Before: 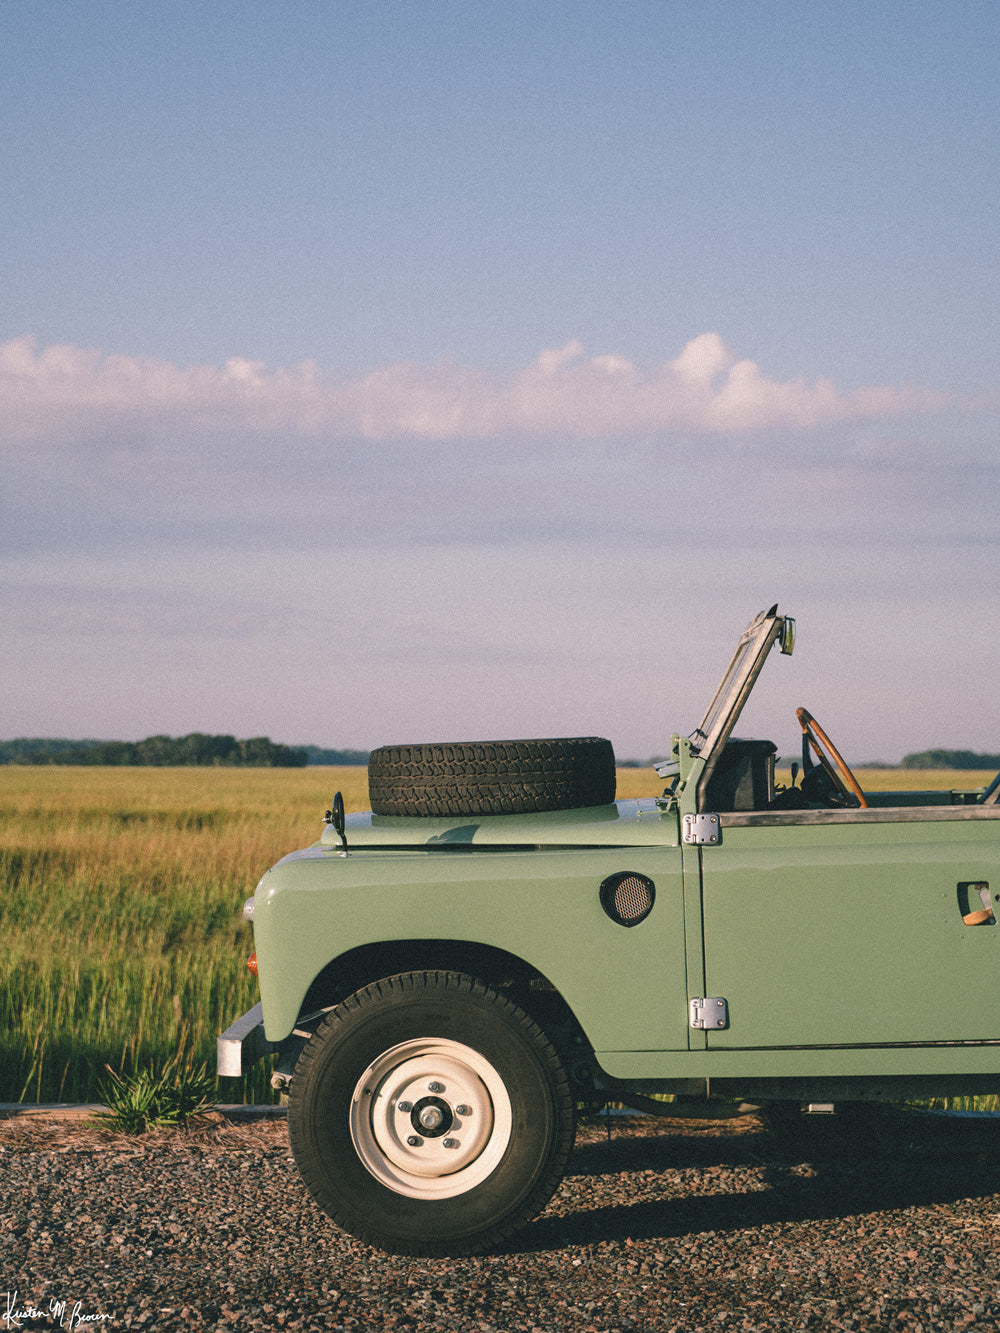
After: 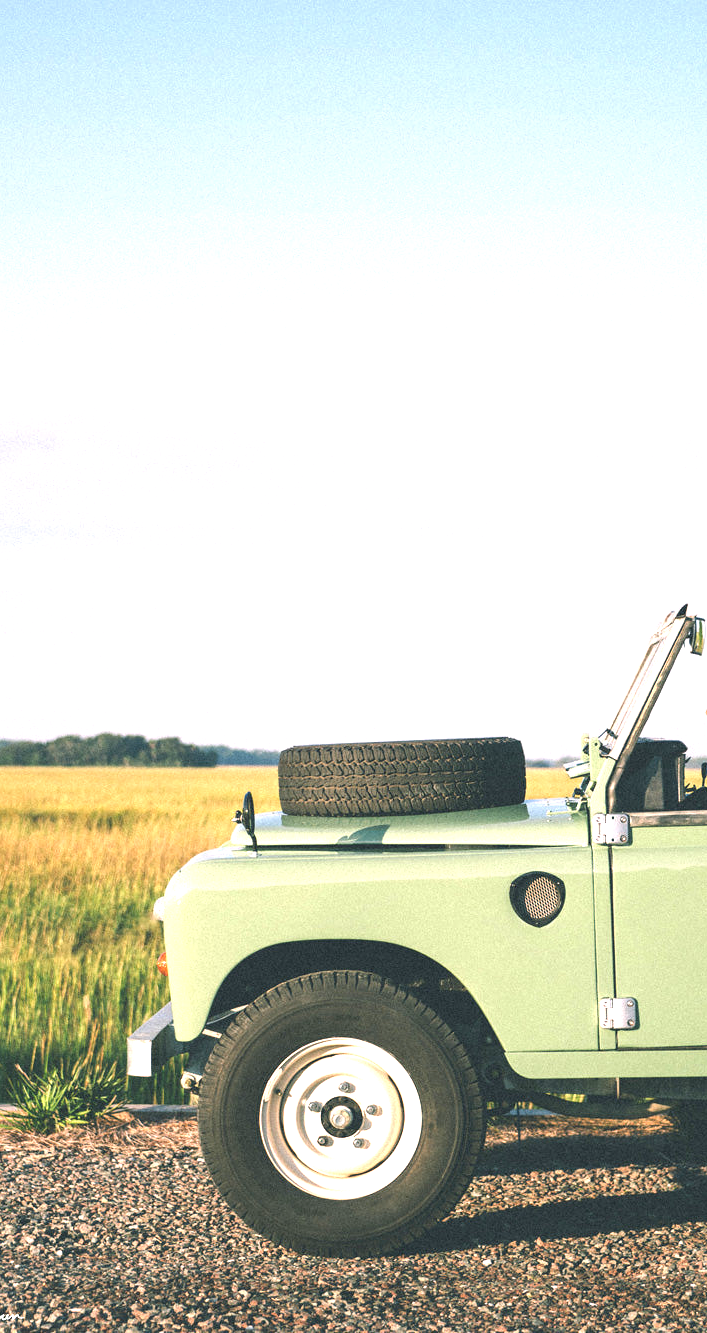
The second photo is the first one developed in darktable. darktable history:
crop and rotate: left 9.061%, right 20.142%
exposure: black level correction 0, exposure 1.45 EV, compensate exposure bias true, compensate highlight preservation false
